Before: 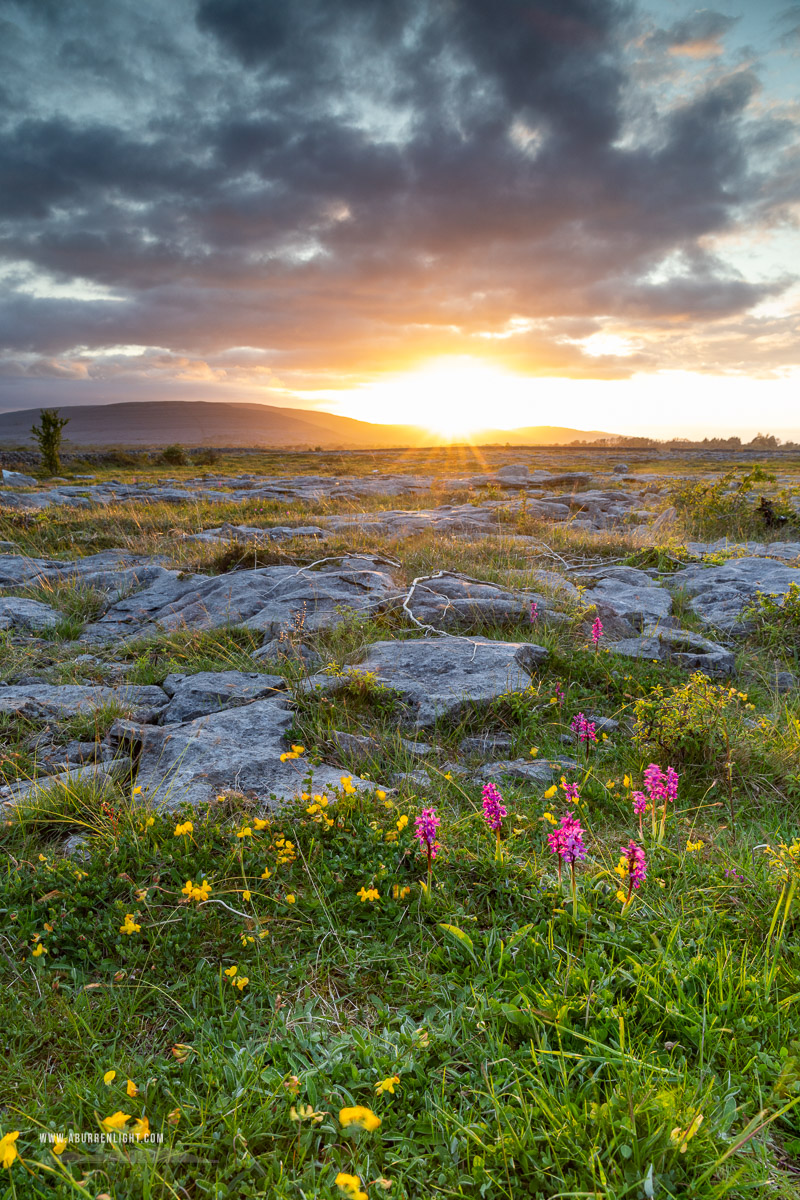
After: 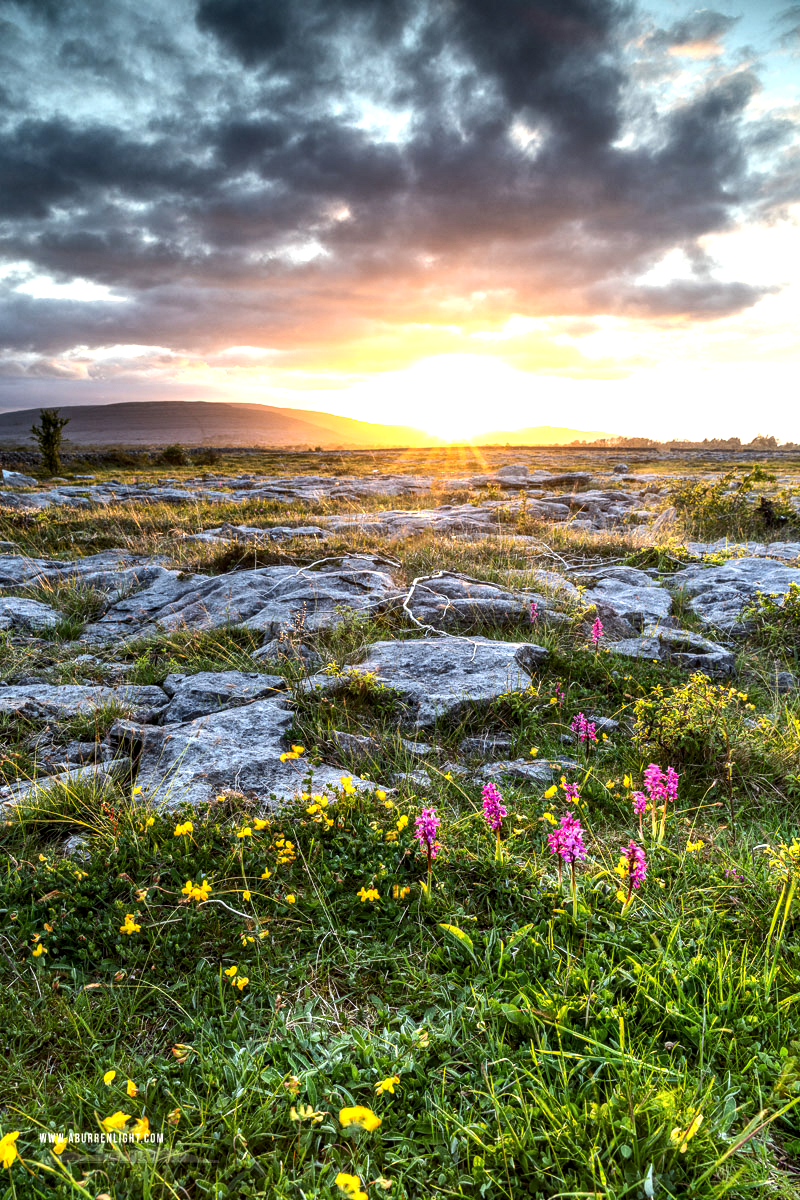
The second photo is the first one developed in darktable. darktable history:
local contrast: on, module defaults
tone equalizer: -8 EV -1.08 EV, -7 EV -1.01 EV, -6 EV -0.867 EV, -5 EV -0.578 EV, -3 EV 0.578 EV, -2 EV 0.867 EV, -1 EV 1.01 EV, +0 EV 1.08 EV, edges refinement/feathering 500, mask exposure compensation -1.57 EV, preserve details no
